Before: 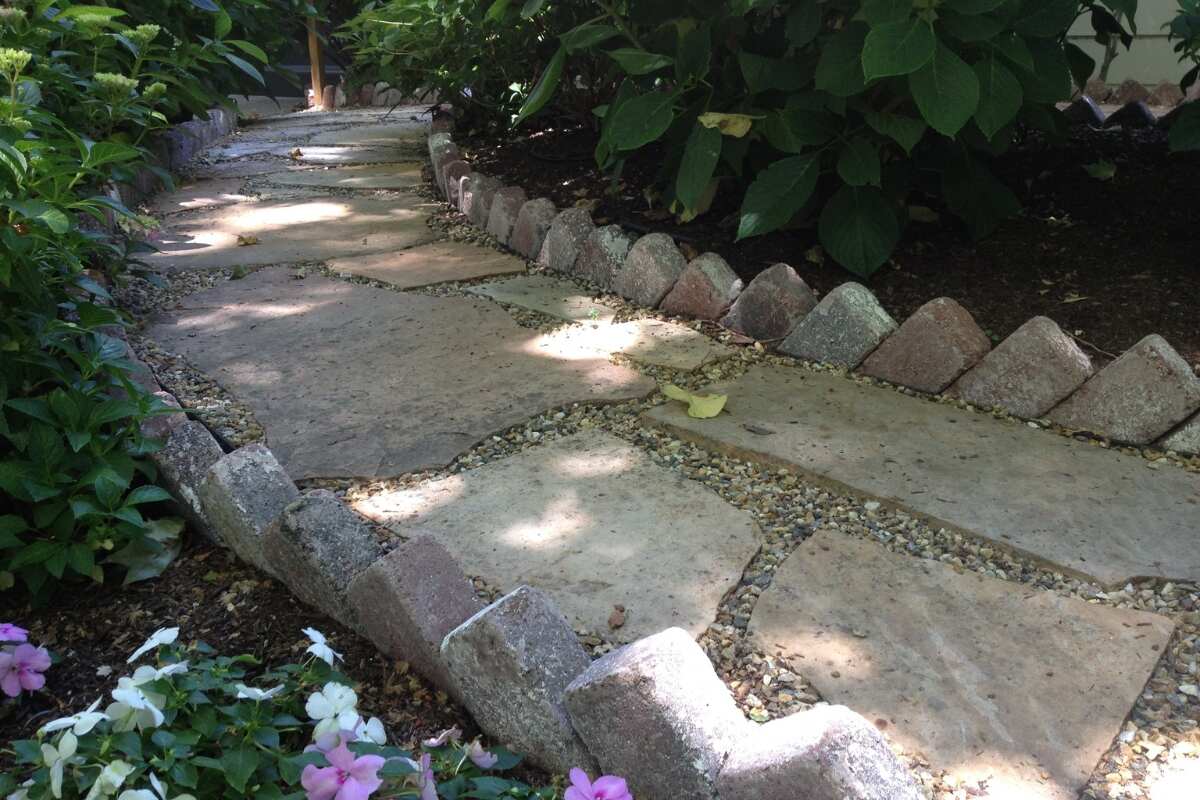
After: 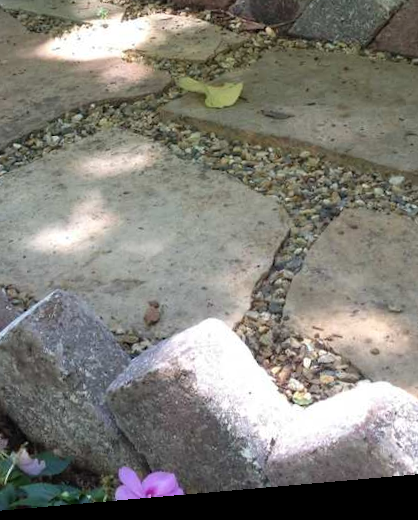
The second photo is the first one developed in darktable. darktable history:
crop: left 40.878%, top 39.176%, right 25.993%, bottom 3.081%
rotate and perspective: rotation -4.98°, automatic cropping off
